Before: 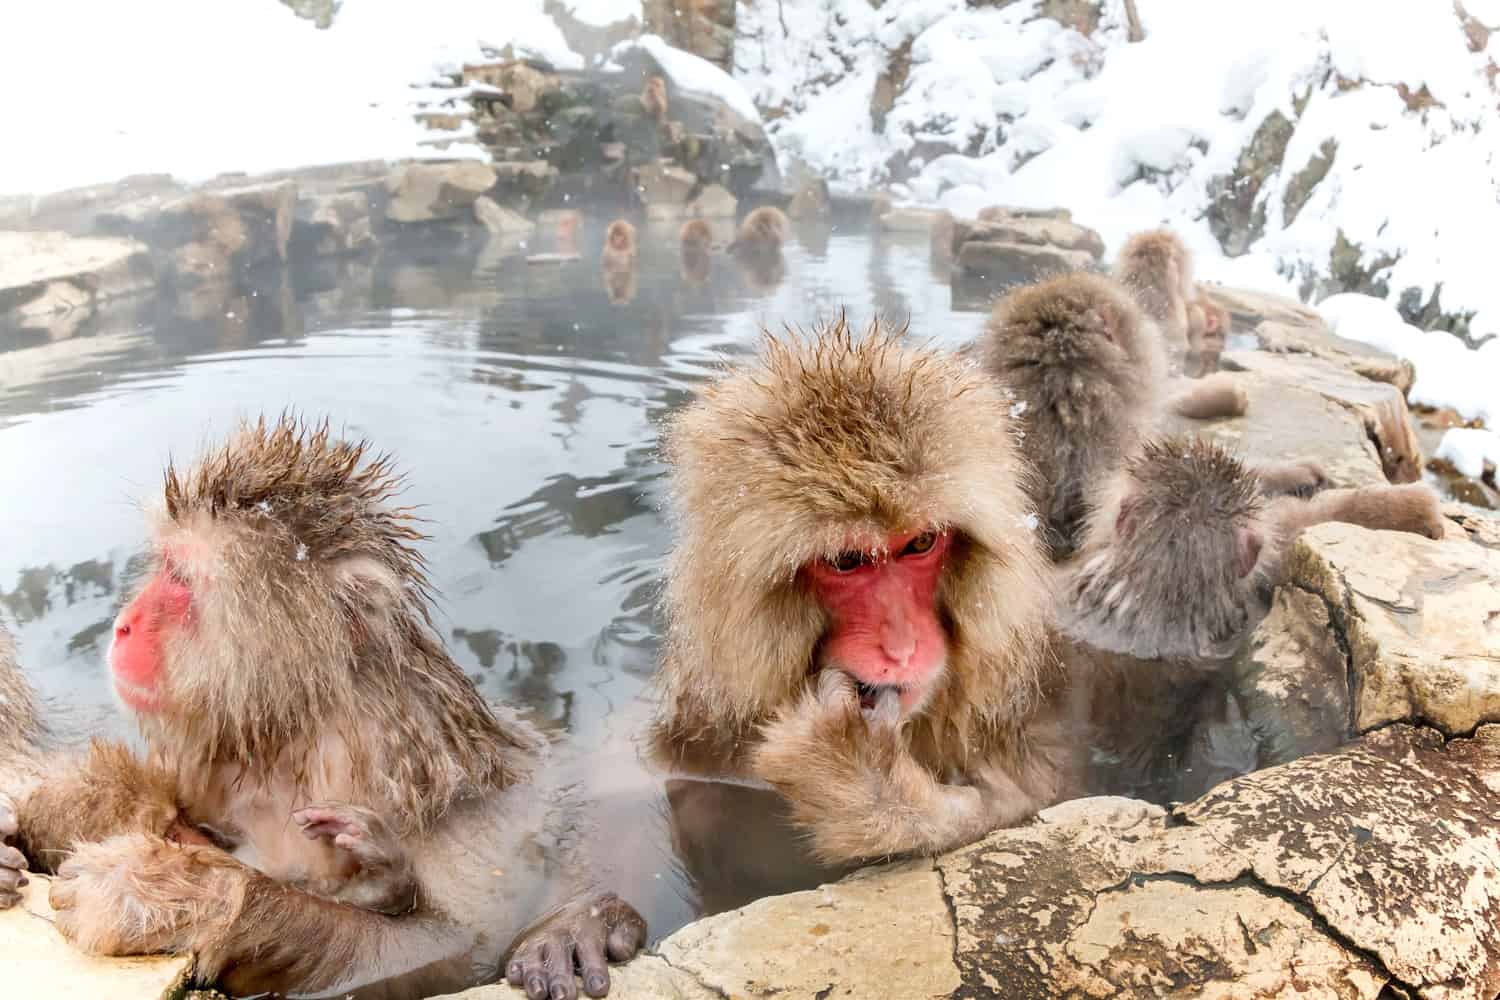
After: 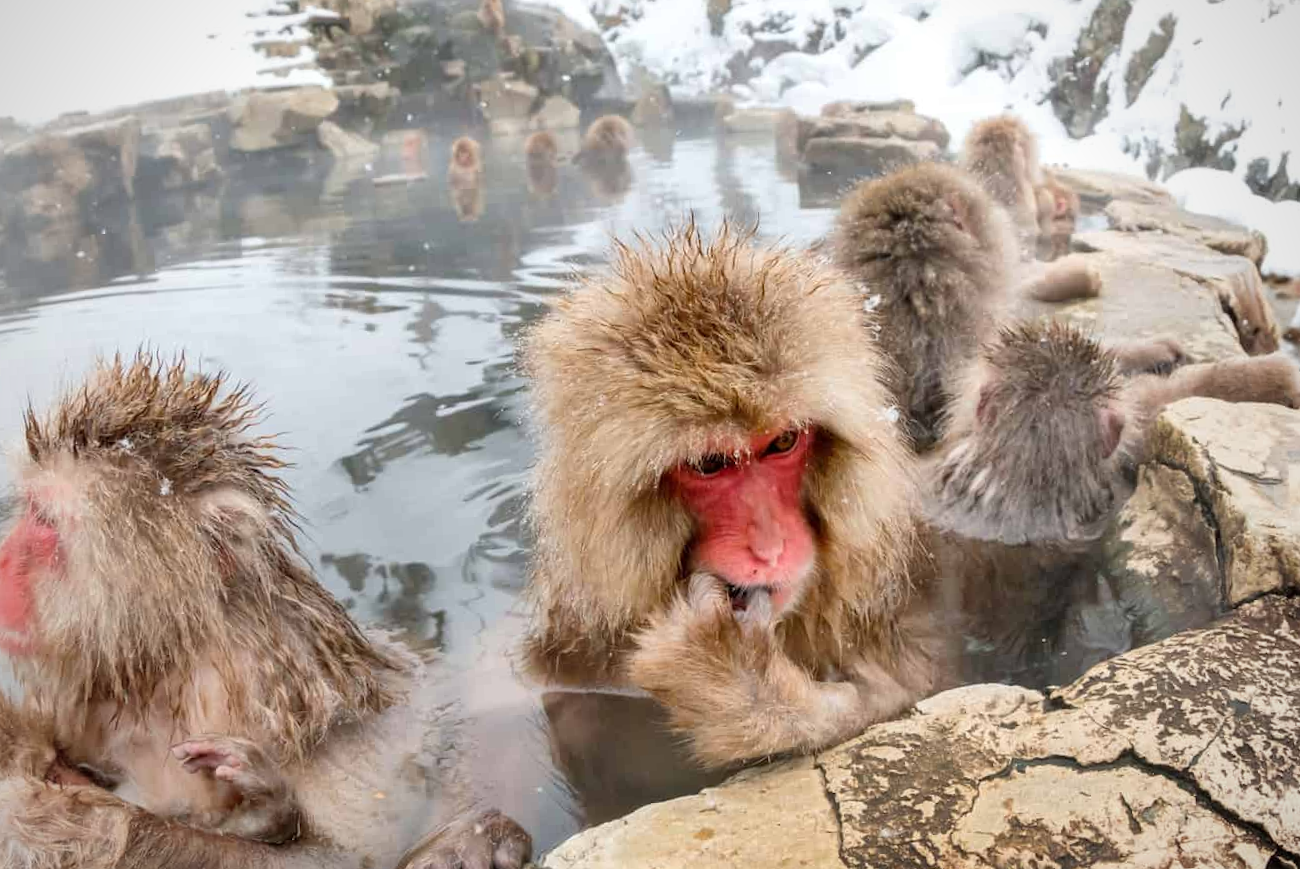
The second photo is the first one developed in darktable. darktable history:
crop and rotate: angle 3.31°, left 5.927%, top 5.691%
vignetting: fall-off start 74.09%, fall-off radius 66.06%
